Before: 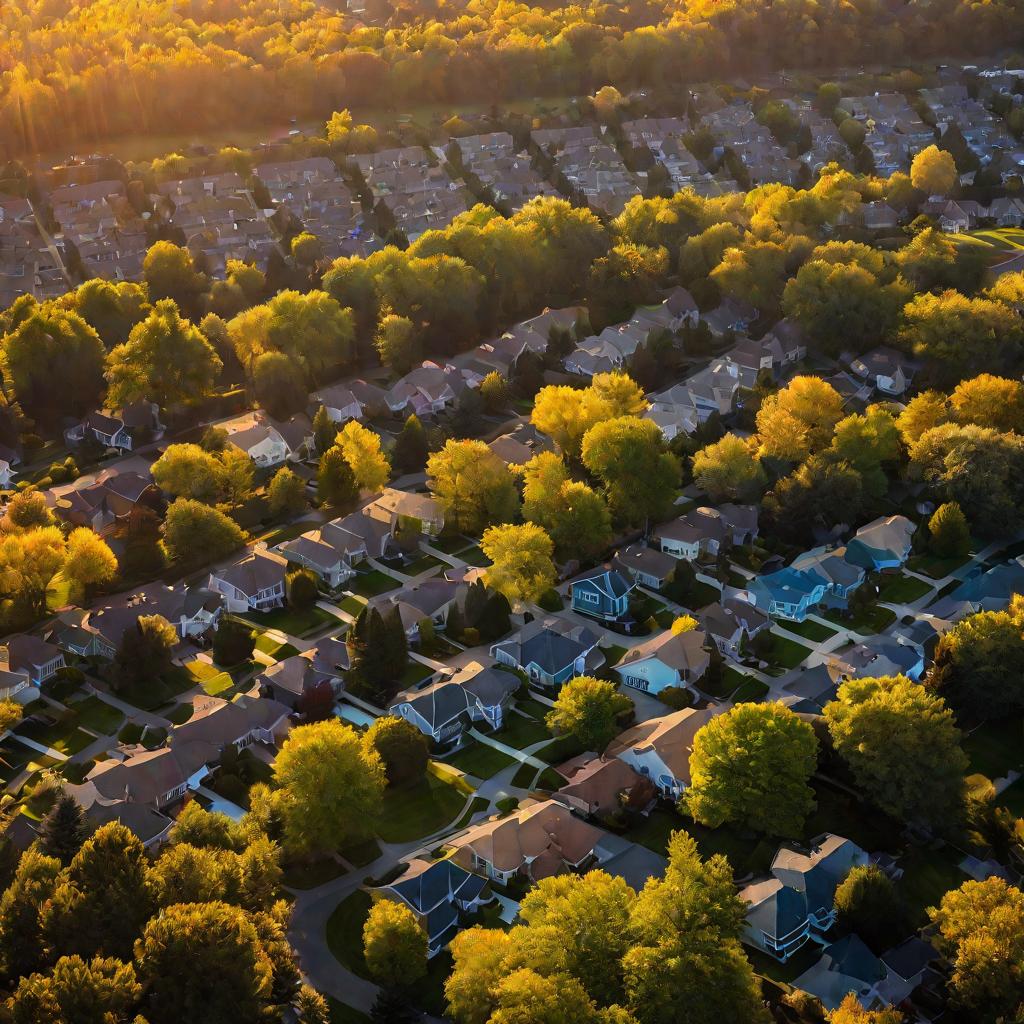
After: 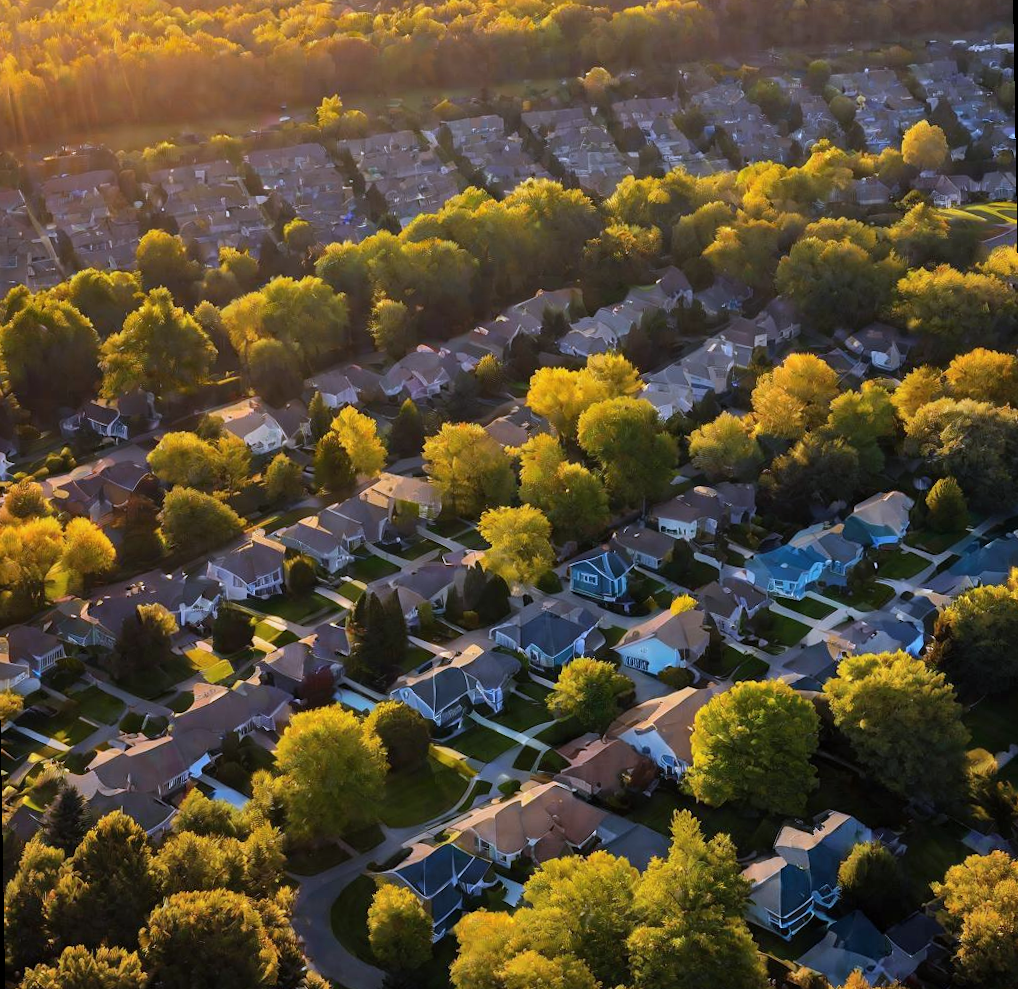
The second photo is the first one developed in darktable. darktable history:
white balance: red 0.967, blue 1.119, emerald 0.756
shadows and highlights: shadows 32, highlights -32, soften with gaussian
rotate and perspective: rotation -1°, crop left 0.011, crop right 0.989, crop top 0.025, crop bottom 0.975
